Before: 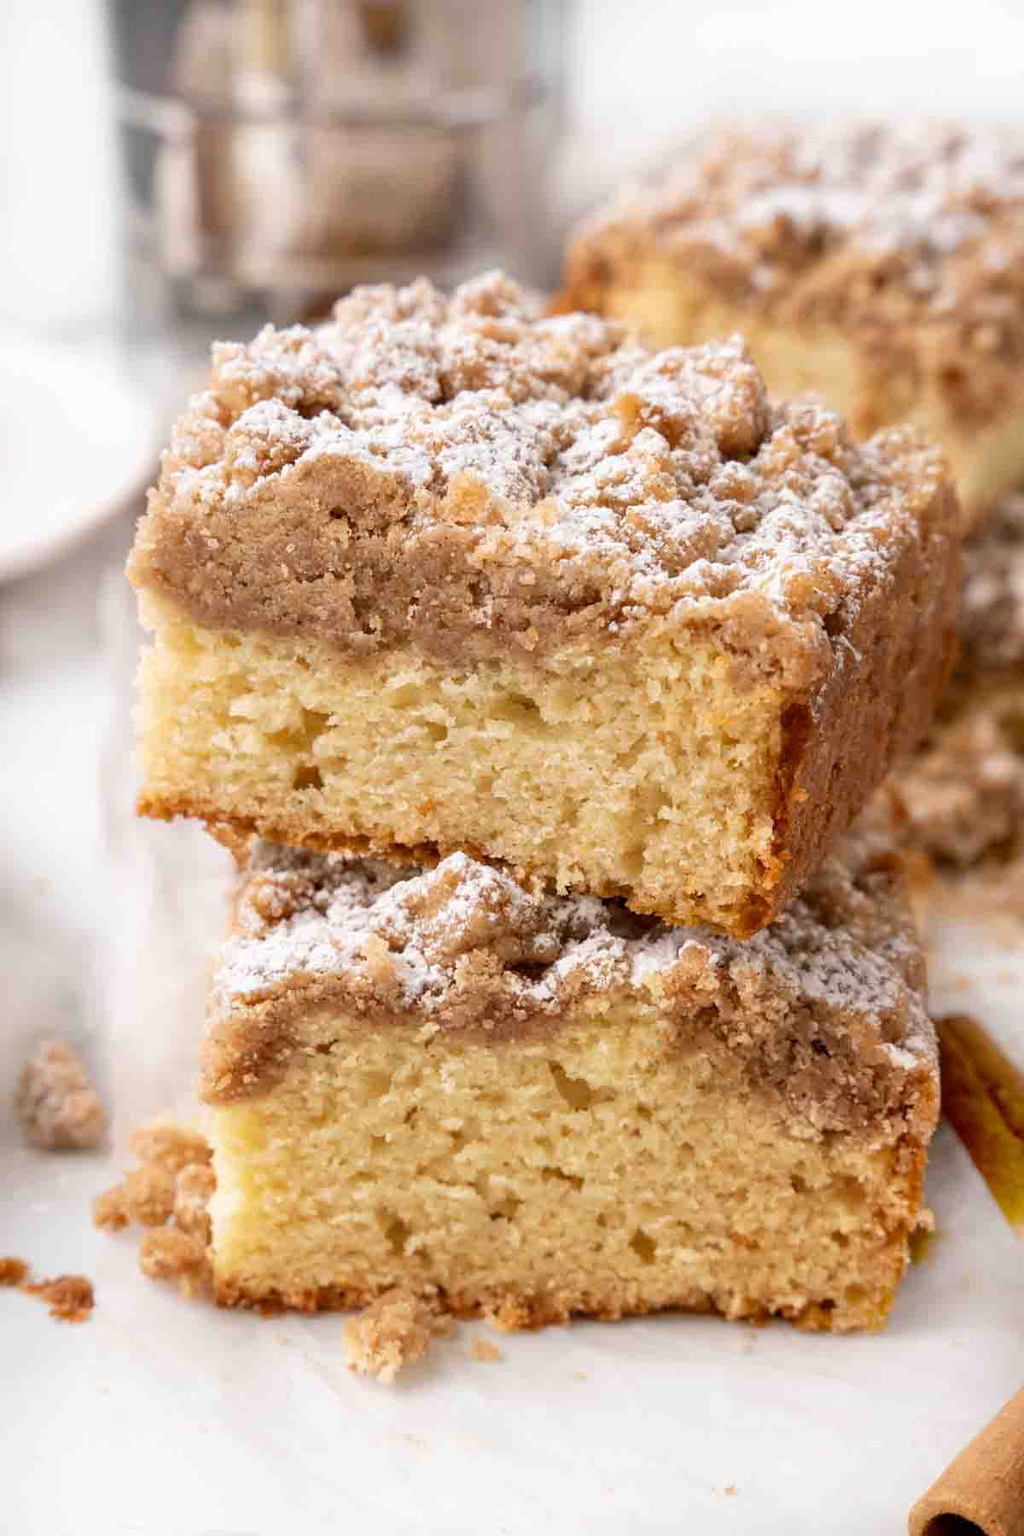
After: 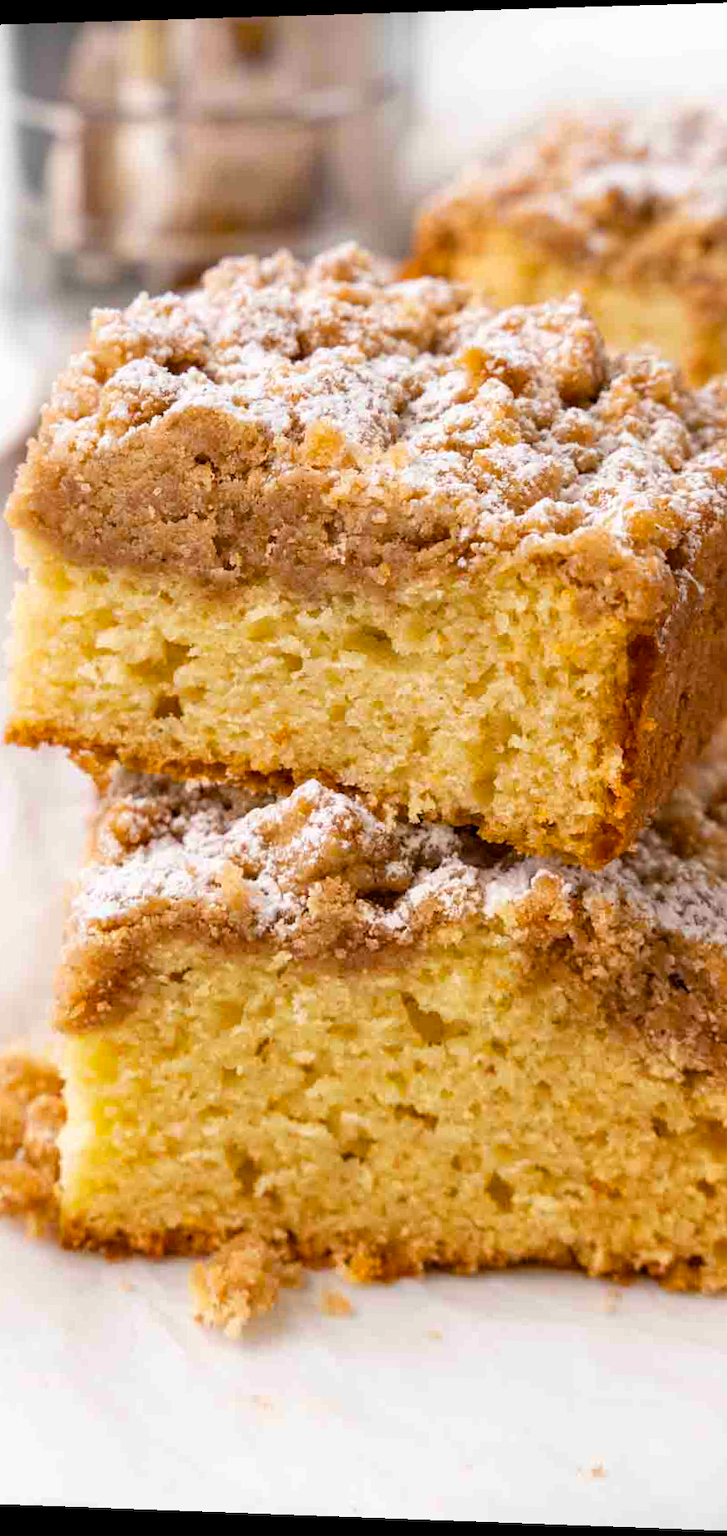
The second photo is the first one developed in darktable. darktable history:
crop and rotate: left 15.546%, right 17.787%
color balance rgb: perceptual saturation grading › global saturation 25%, global vibrance 20%
rotate and perspective: rotation 0.128°, lens shift (vertical) -0.181, lens shift (horizontal) -0.044, shear 0.001, automatic cropping off
